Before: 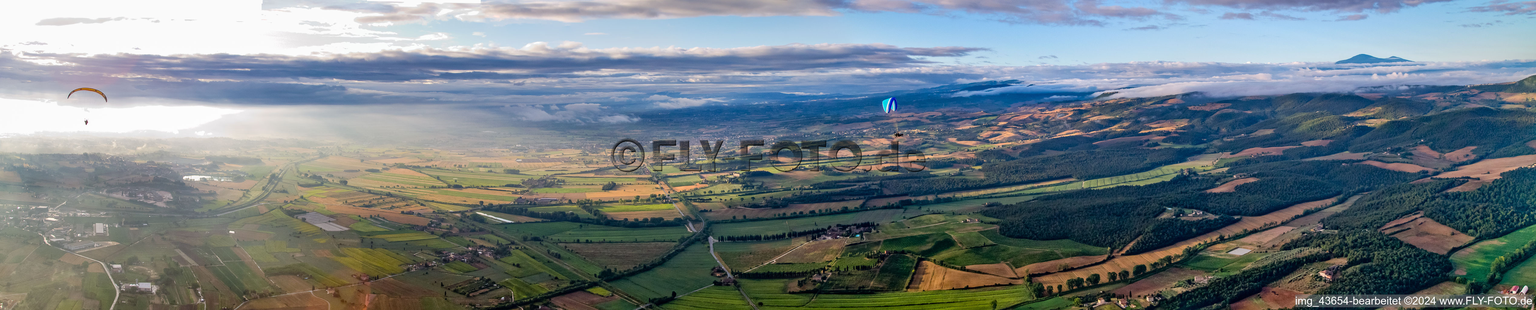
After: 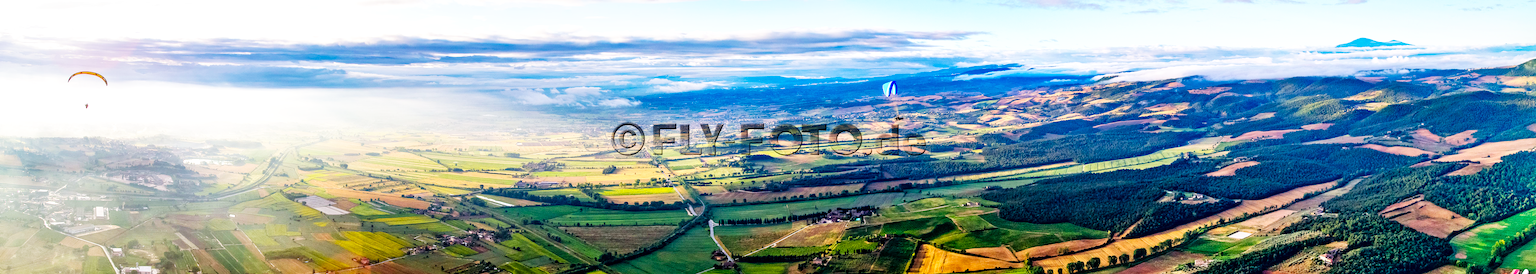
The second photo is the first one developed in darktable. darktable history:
local contrast: highlights 102%, shadows 100%, detail 120%, midtone range 0.2
crop and rotate: top 5.455%, bottom 5.81%
color balance rgb: linear chroma grading › global chroma 14.627%, perceptual saturation grading › global saturation 1.15%, perceptual saturation grading › highlights -1.521%, perceptual saturation grading › mid-tones 3.318%, perceptual saturation grading › shadows 7.789%, global vibrance 9.486%
base curve: curves: ch0 [(0, 0) (0.007, 0.004) (0.027, 0.03) (0.046, 0.07) (0.207, 0.54) (0.442, 0.872) (0.673, 0.972) (1, 1)], preserve colors none
